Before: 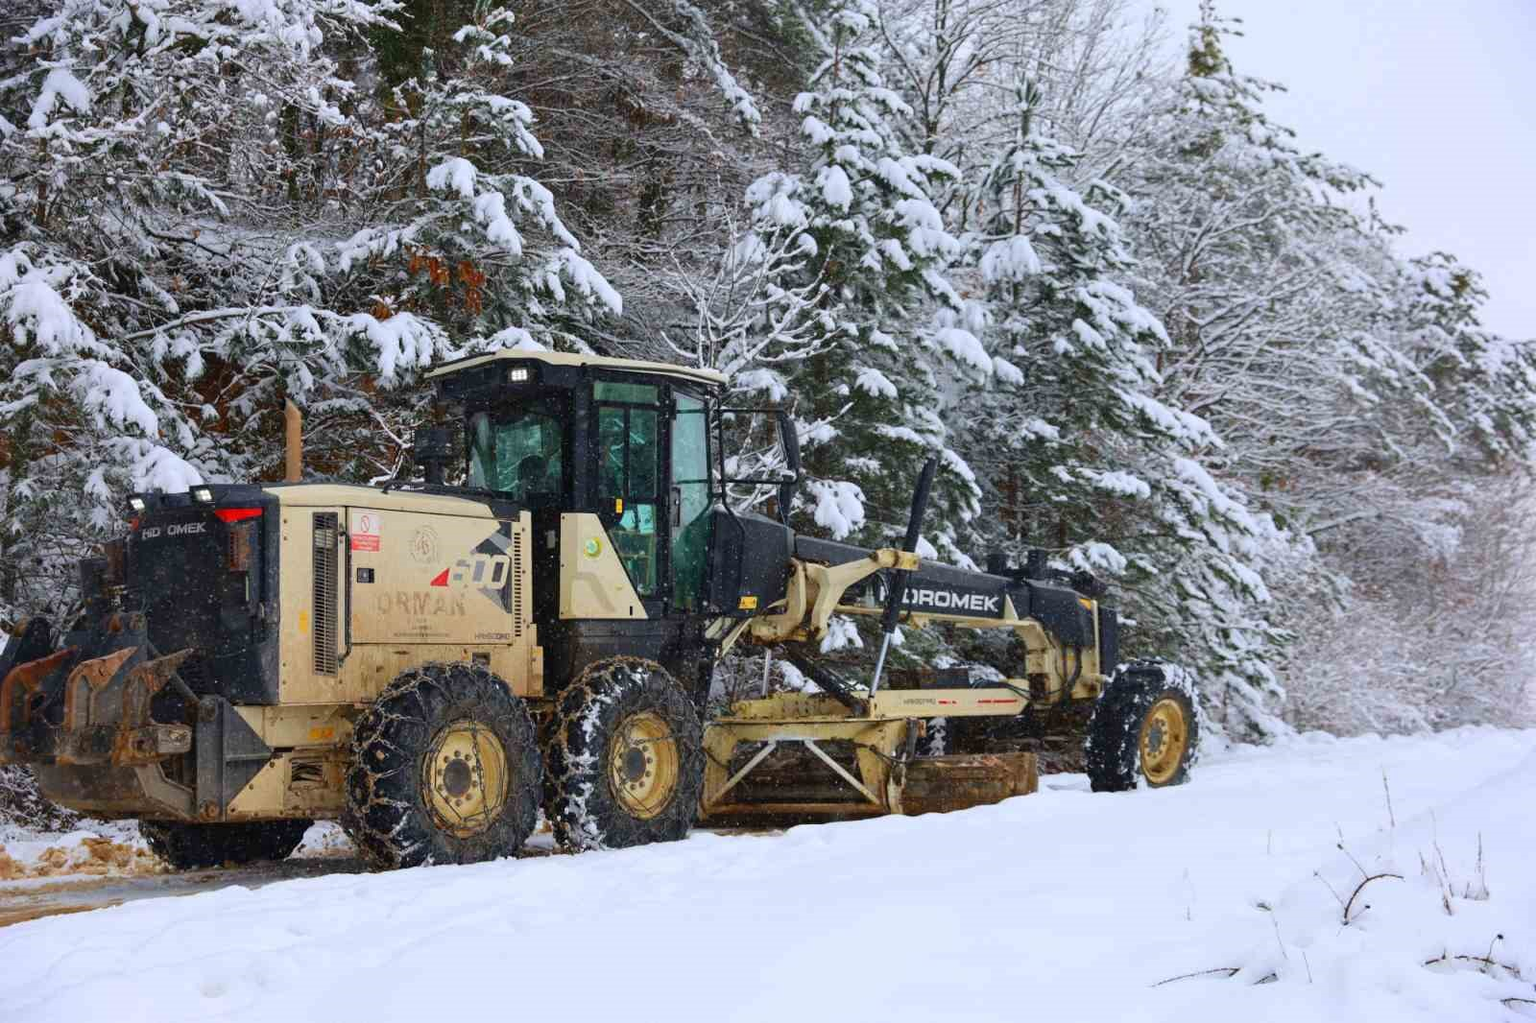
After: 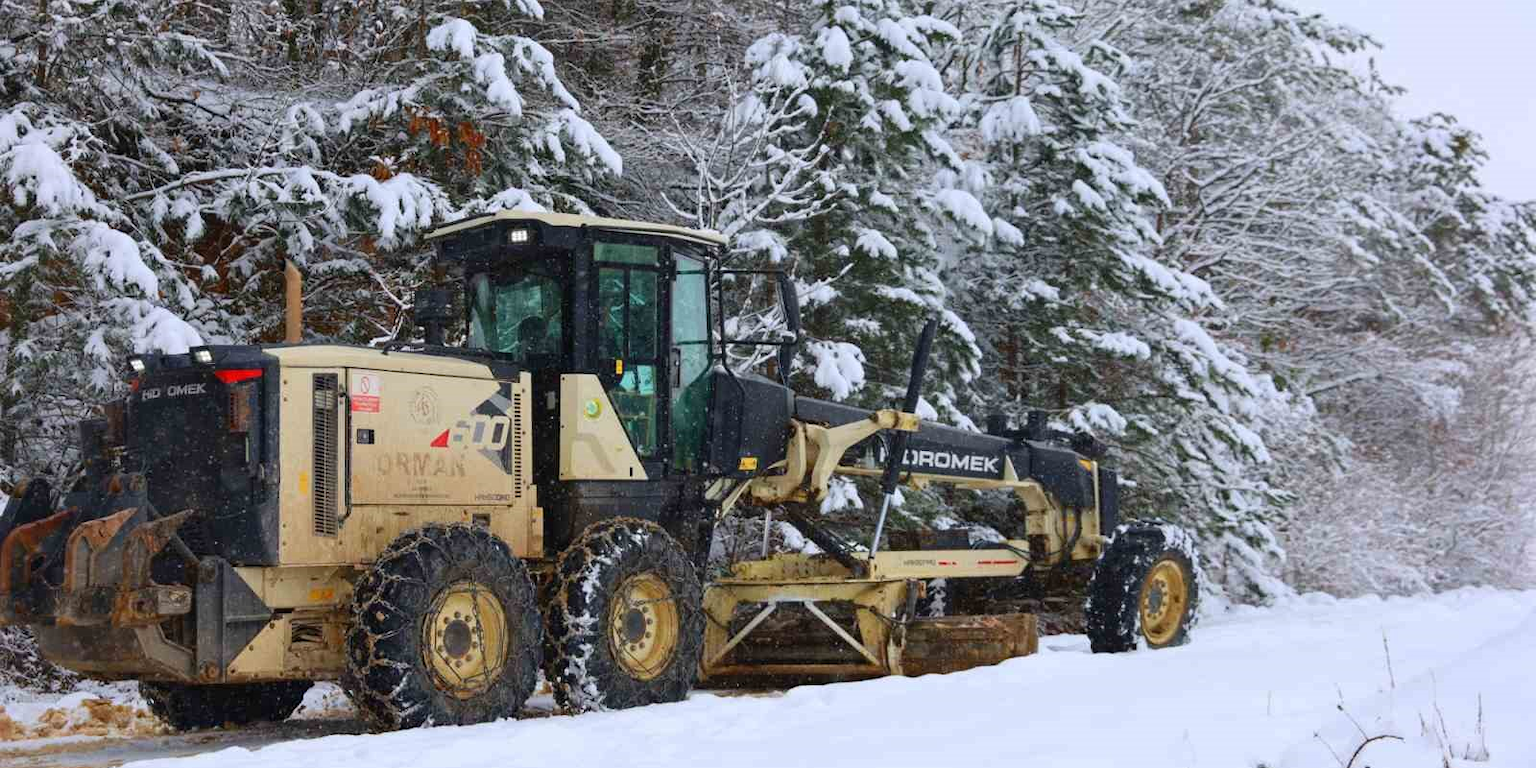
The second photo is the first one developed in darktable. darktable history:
crop: top 13.617%, bottom 11.292%
